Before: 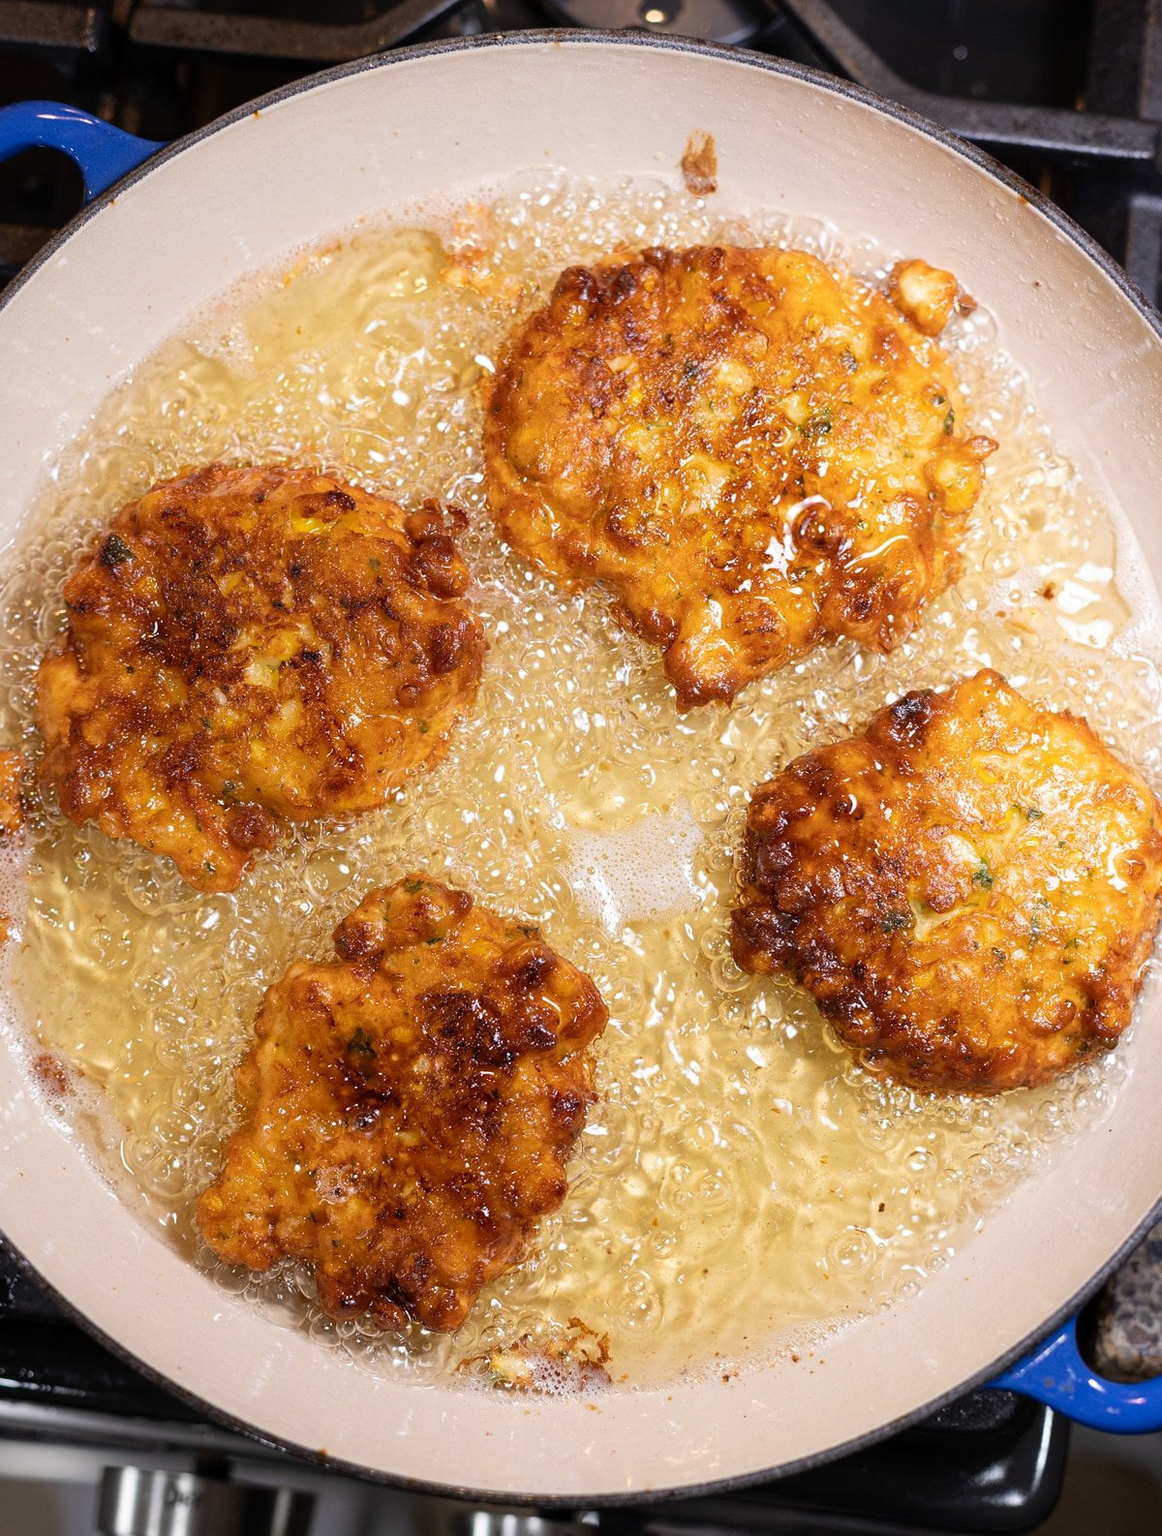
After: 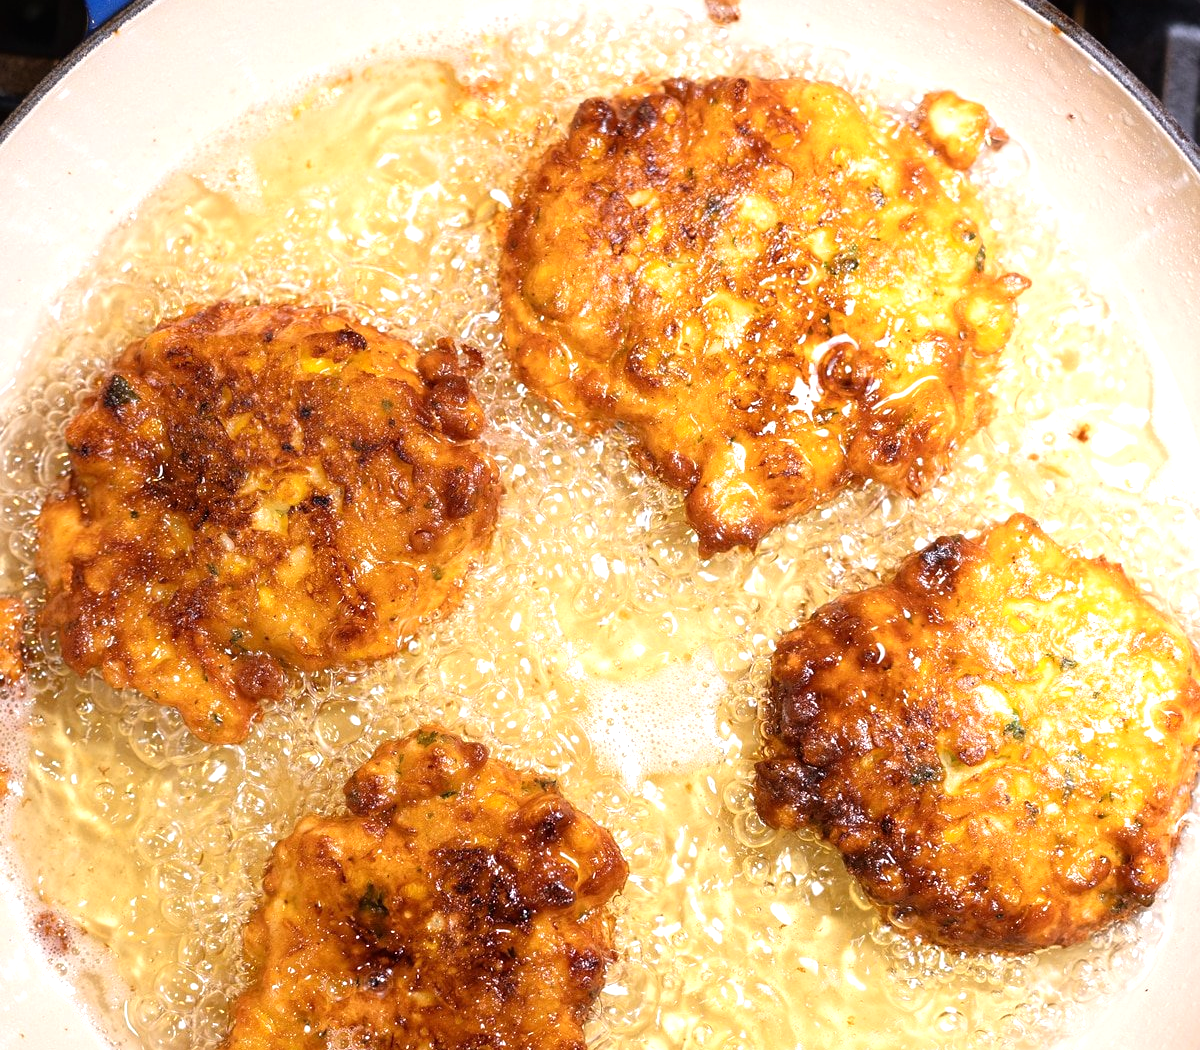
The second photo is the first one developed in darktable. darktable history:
tone equalizer: -8 EV -0.377 EV, -7 EV -0.393 EV, -6 EV -0.294 EV, -5 EV -0.221 EV, -3 EV 0.248 EV, -2 EV 0.349 EV, -1 EV 0.402 EV, +0 EV 0.431 EV, mask exposure compensation -0.489 EV
crop: top 11.185%, bottom 22.559%
exposure: exposure 0.201 EV, compensate highlight preservation false
